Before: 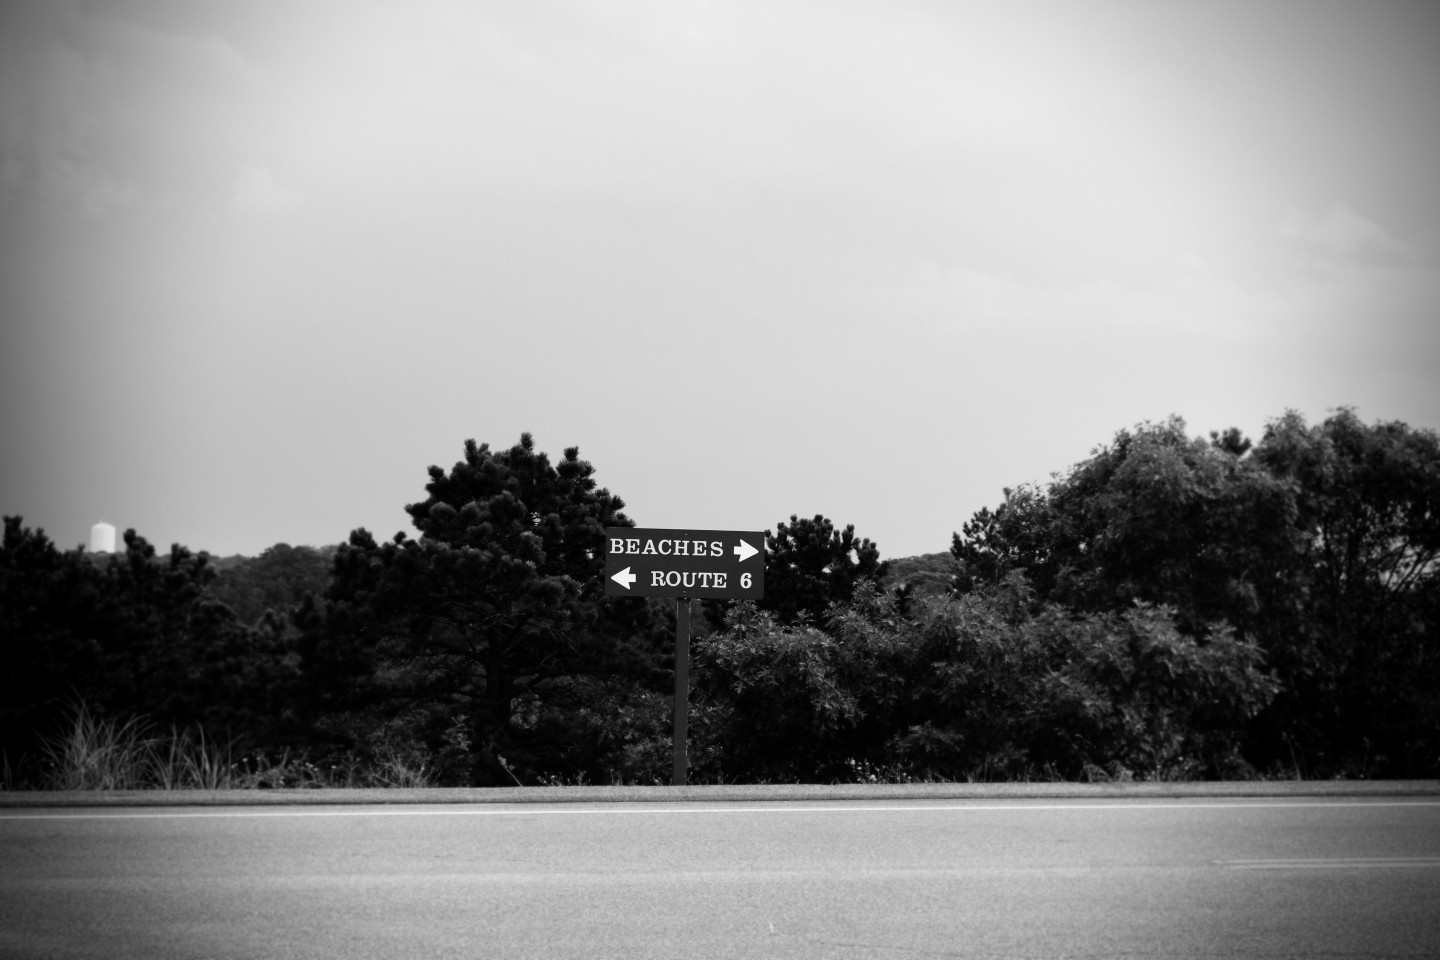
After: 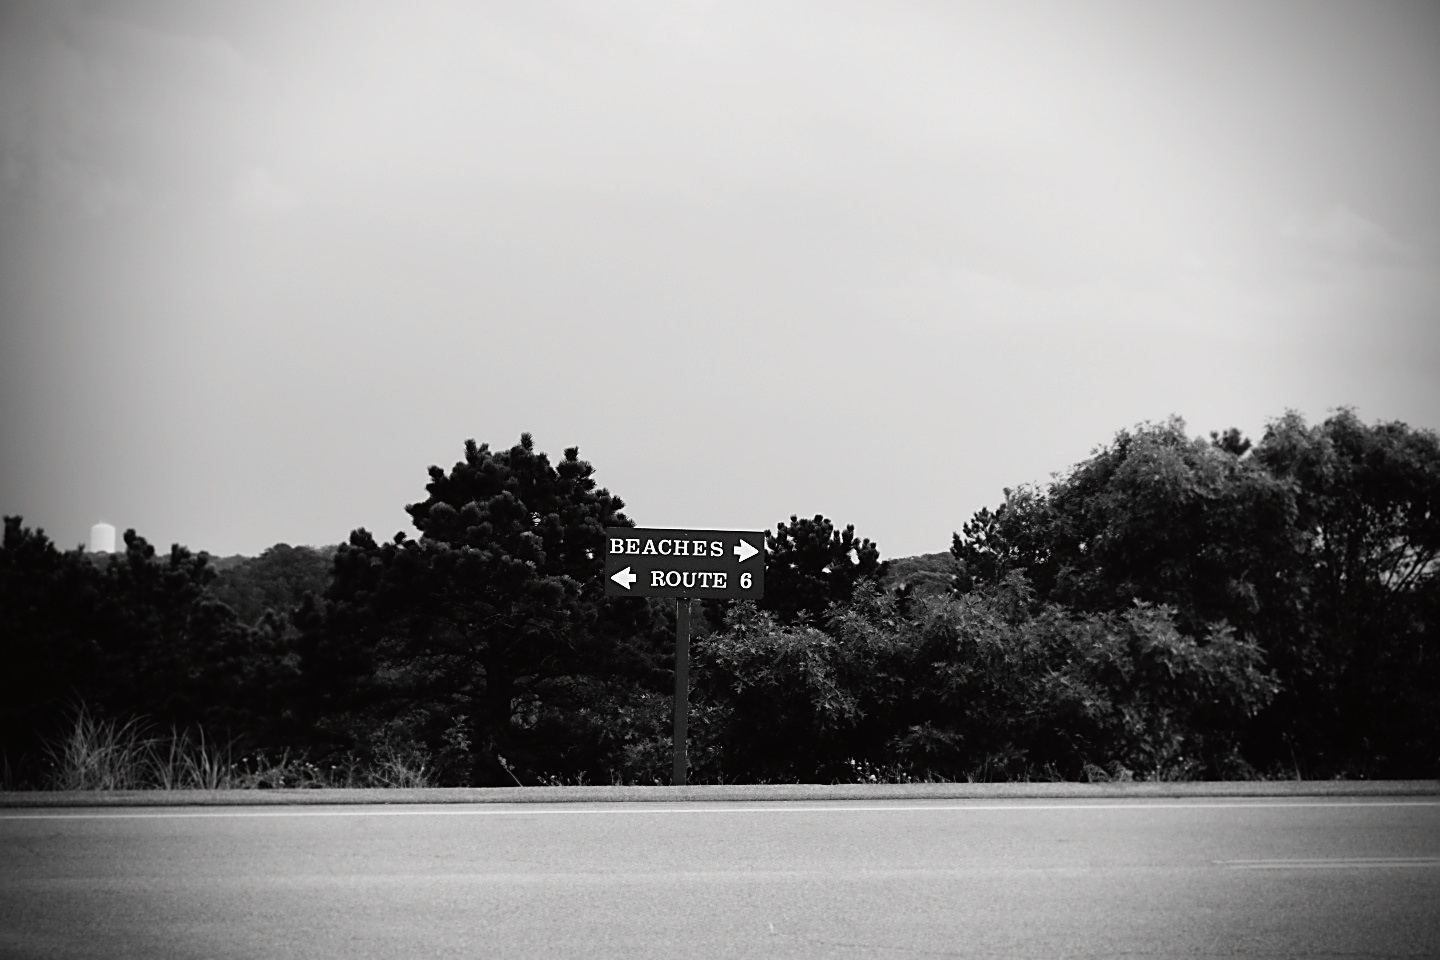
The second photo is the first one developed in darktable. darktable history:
contrast equalizer: octaves 7, y [[0.502, 0.505, 0.512, 0.529, 0.564, 0.588], [0.5 ×6], [0.502, 0.505, 0.512, 0.529, 0.564, 0.588], [0, 0.001, 0.001, 0.004, 0.008, 0.011], [0, 0.001, 0.001, 0.004, 0.008, 0.011]], mix -1
tone curve: curves: ch0 [(0, 0.013) (0.036, 0.035) (0.274, 0.288) (0.504, 0.536) (0.844, 0.84) (1, 0.97)]; ch1 [(0, 0) (0.389, 0.403) (0.462, 0.48) (0.499, 0.5) (0.524, 0.529) (0.567, 0.603) (0.626, 0.651) (0.749, 0.781) (1, 1)]; ch2 [(0, 0) (0.464, 0.478) (0.5, 0.501) (0.533, 0.539) (0.599, 0.6) (0.704, 0.732) (1, 1)], color space Lab, independent channels, preserve colors none
sharpen: amount 0.901
